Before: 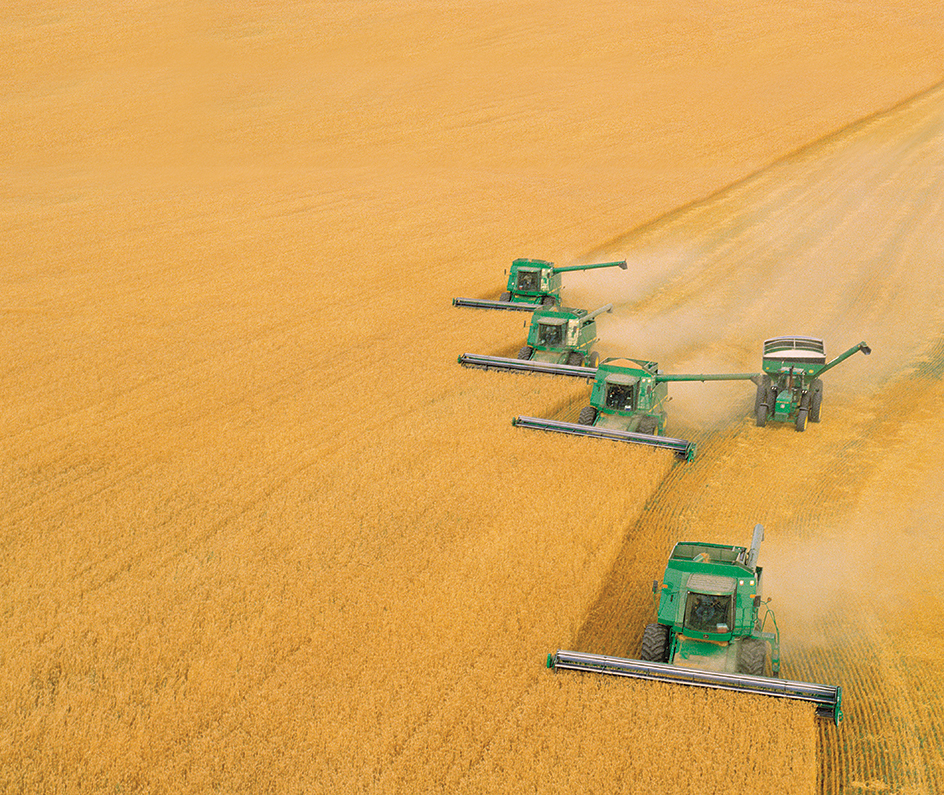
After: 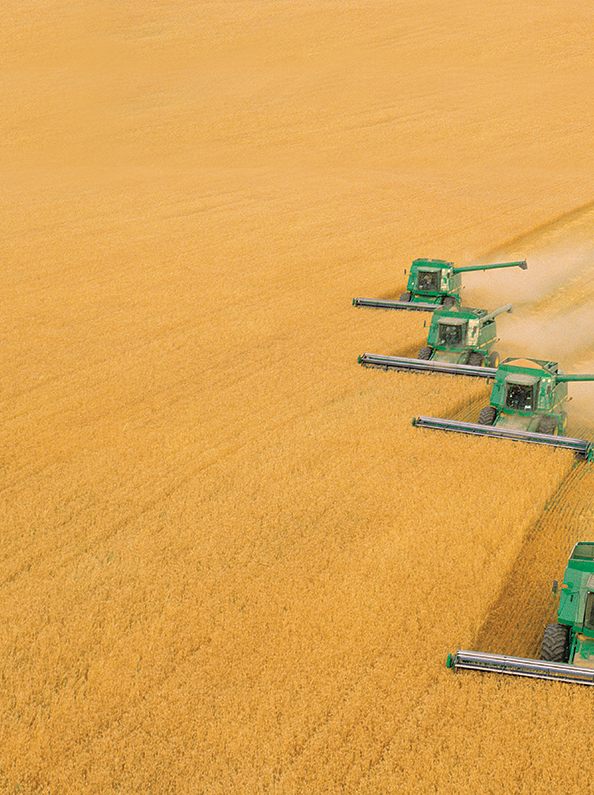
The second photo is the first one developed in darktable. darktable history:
crop: left 10.63%, right 26.357%
